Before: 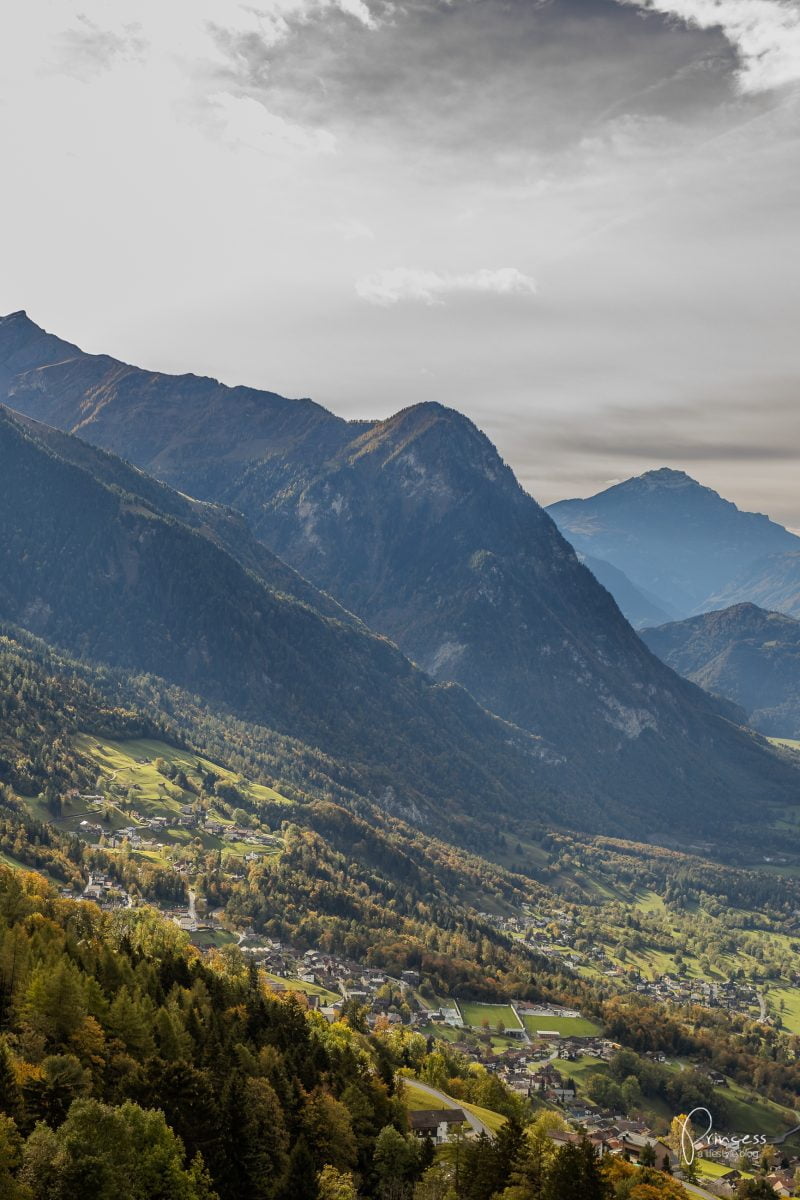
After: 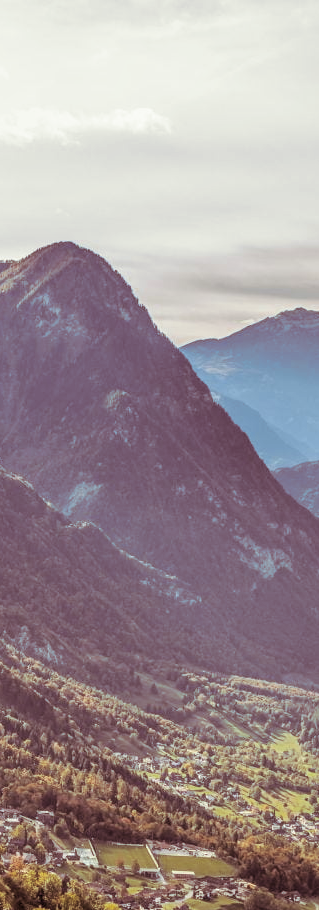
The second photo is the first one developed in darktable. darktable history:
exposure: exposure 0.178 EV, compensate exposure bias true, compensate highlight preservation false
color zones: curves: ch0 [(0, 0.425) (0.143, 0.422) (0.286, 0.42) (0.429, 0.419) (0.571, 0.419) (0.714, 0.42) (0.857, 0.422) (1, 0.425)]
contrast brightness saturation: contrast 0.14, brightness 0.21
crop: left 45.721%, top 13.393%, right 14.118%, bottom 10.01%
split-toning: on, module defaults
local contrast: on, module defaults
